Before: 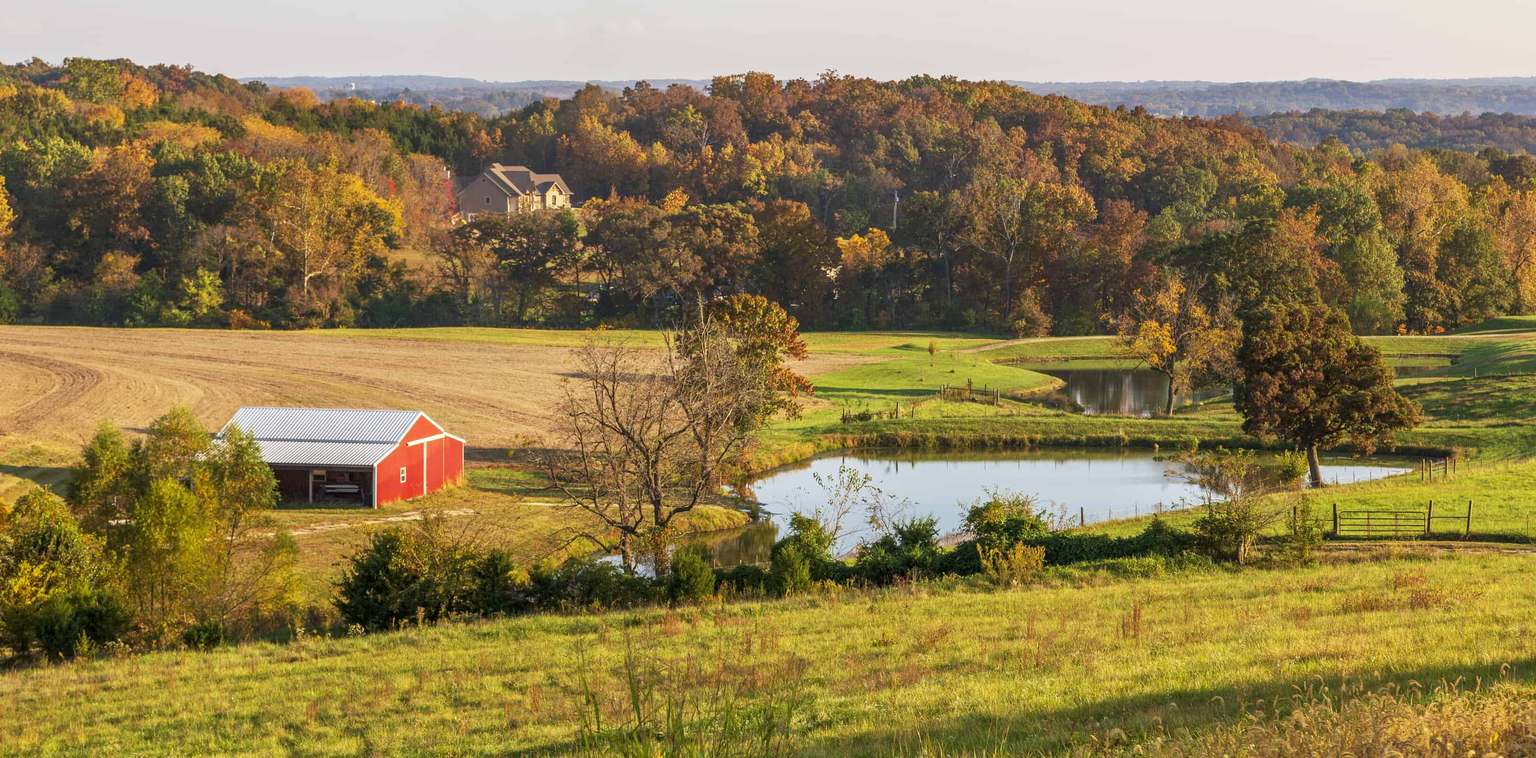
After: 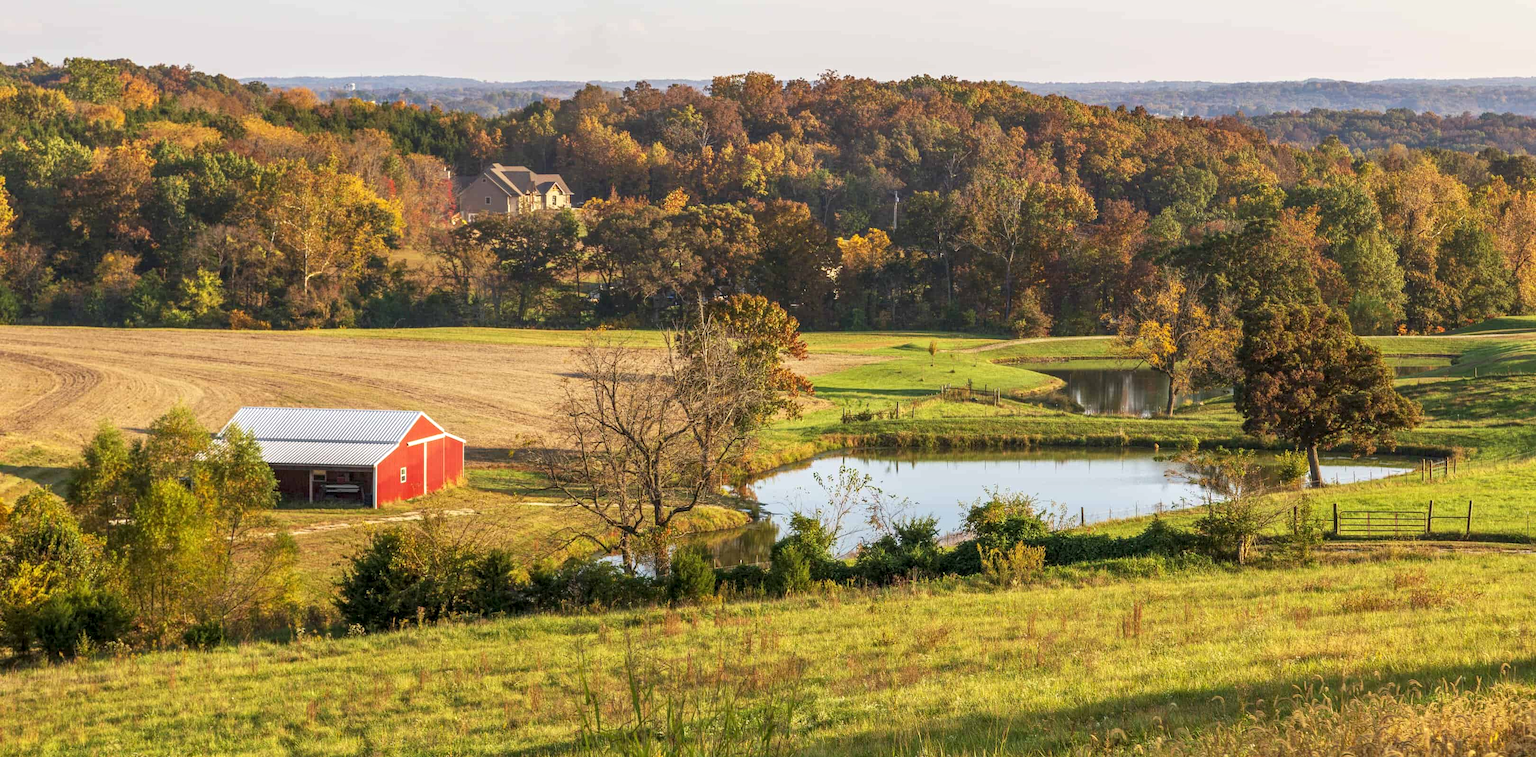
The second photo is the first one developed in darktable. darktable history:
local contrast: highlights 100%, shadows 100%, detail 119%, midtone range 0.2
exposure: exposure 0.128 EV, compensate exposure bias true, compensate highlight preservation false
